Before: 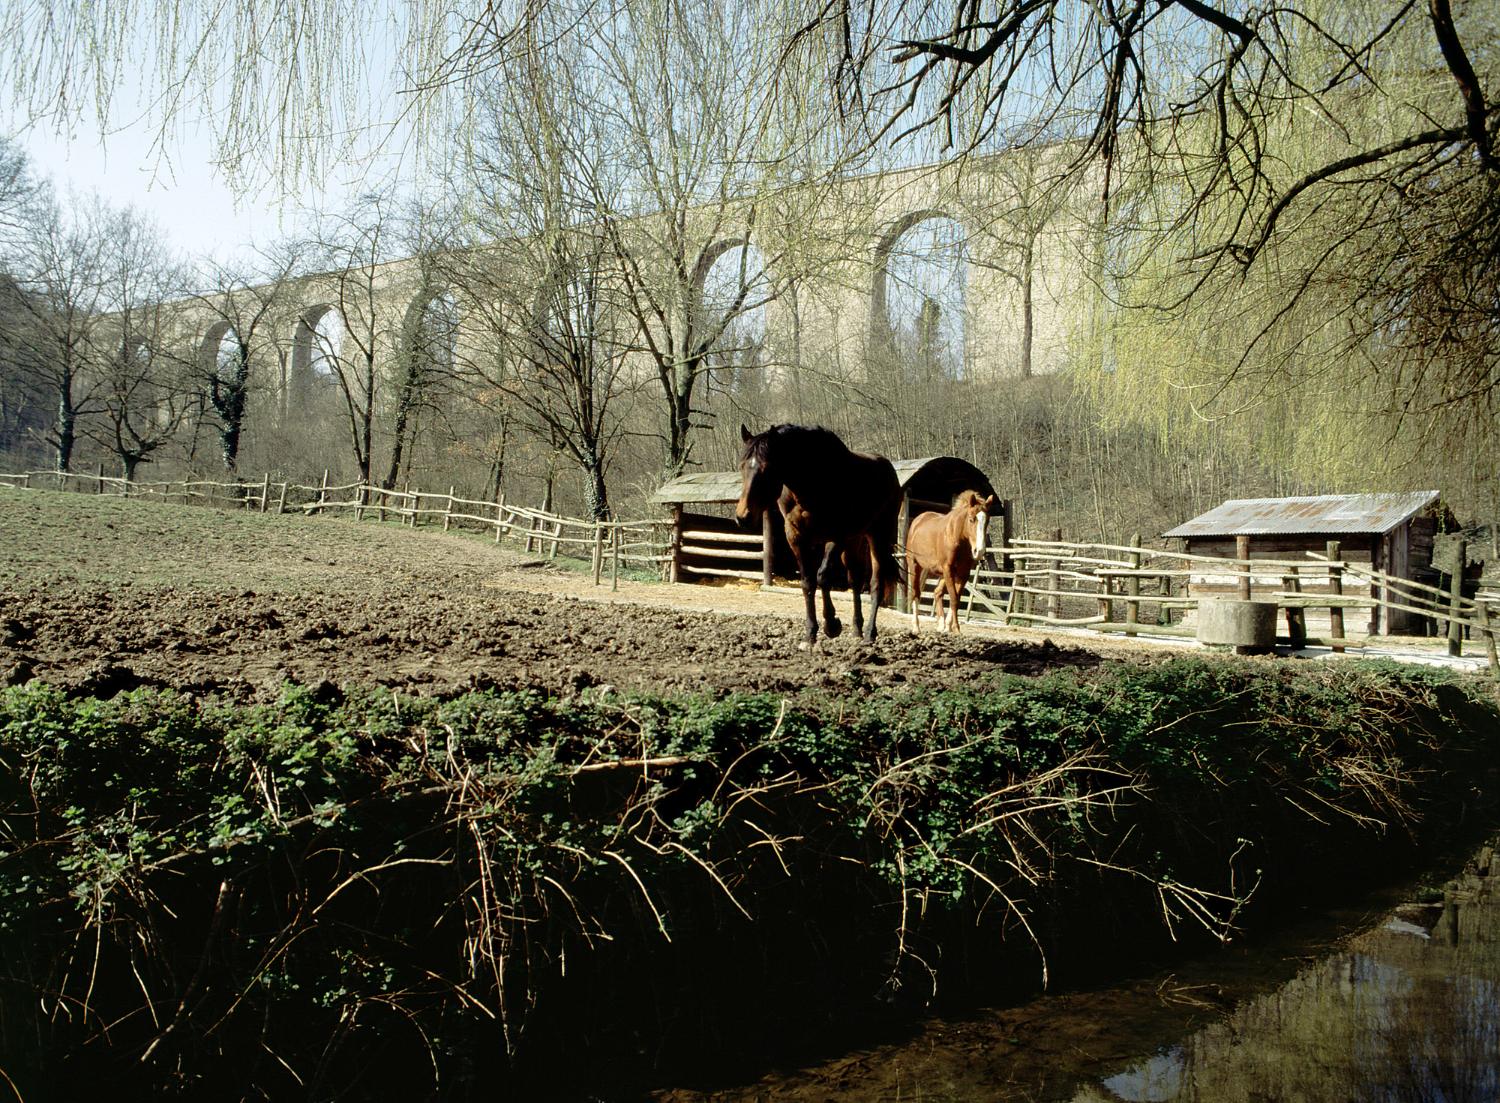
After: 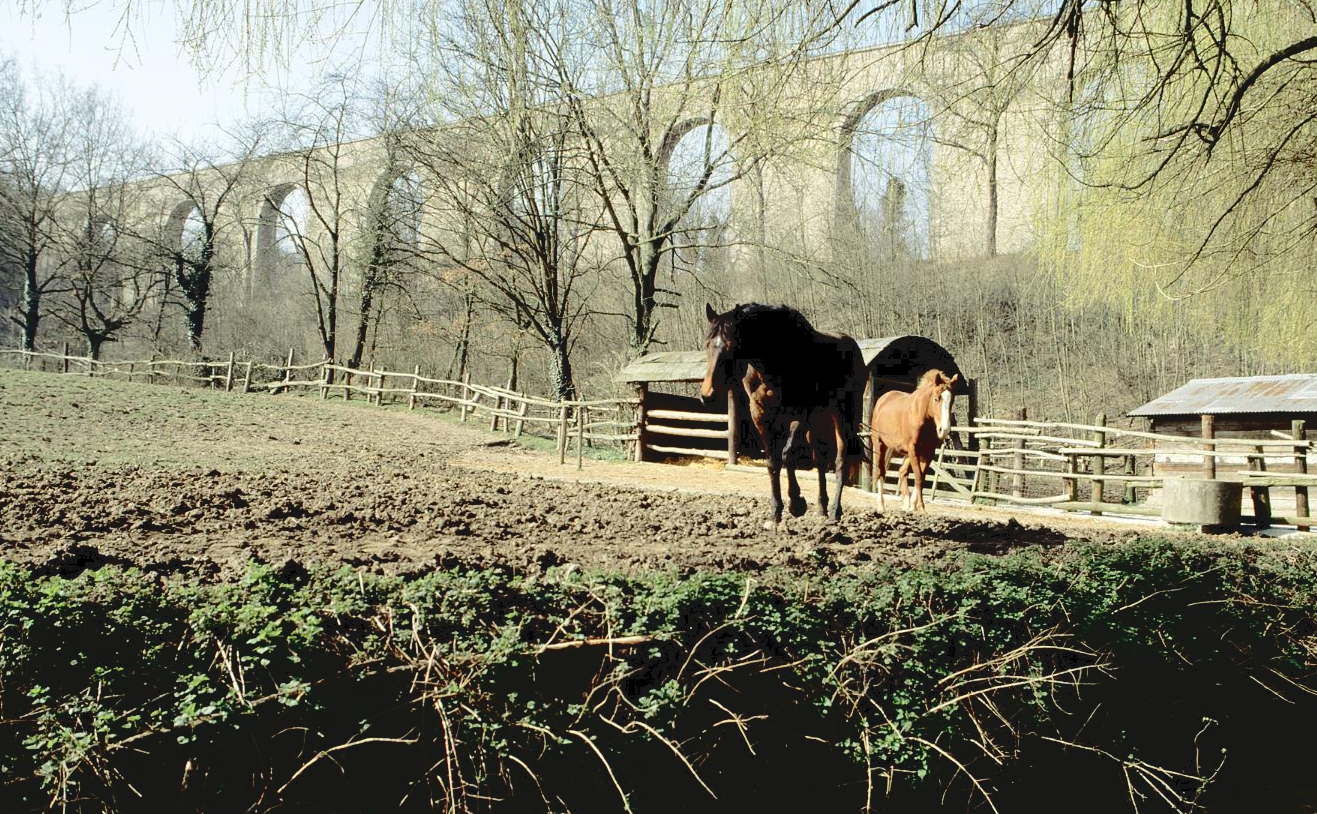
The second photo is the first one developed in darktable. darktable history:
crop and rotate: left 2.374%, top 10.998%, right 9.789%, bottom 15.137%
tone curve: curves: ch0 [(0, 0) (0.003, 0.076) (0.011, 0.081) (0.025, 0.084) (0.044, 0.092) (0.069, 0.1) (0.1, 0.117) (0.136, 0.144) (0.177, 0.186) (0.224, 0.237) (0.277, 0.306) (0.335, 0.39) (0.399, 0.494) (0.468, 0.574) (0.543, 0.666) (0.623, 0.722) (0.709, 0.79) (0.801, 0.855) (0.898, 0.926) (1, 1)], color space Lab, independent channels, preserve colors none
